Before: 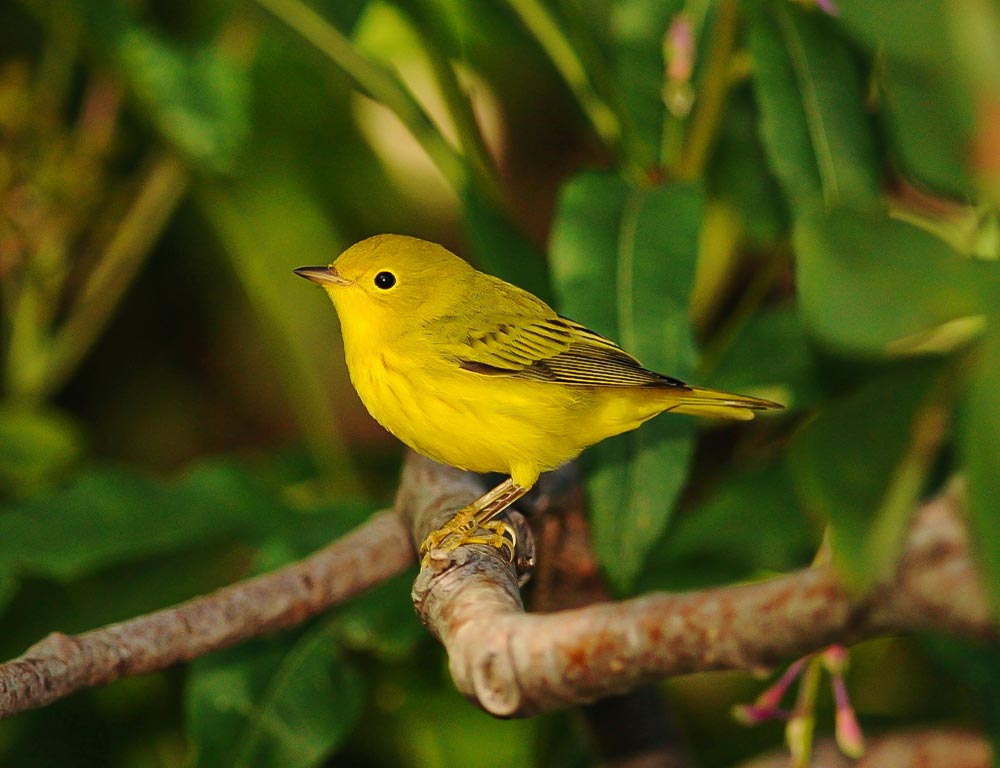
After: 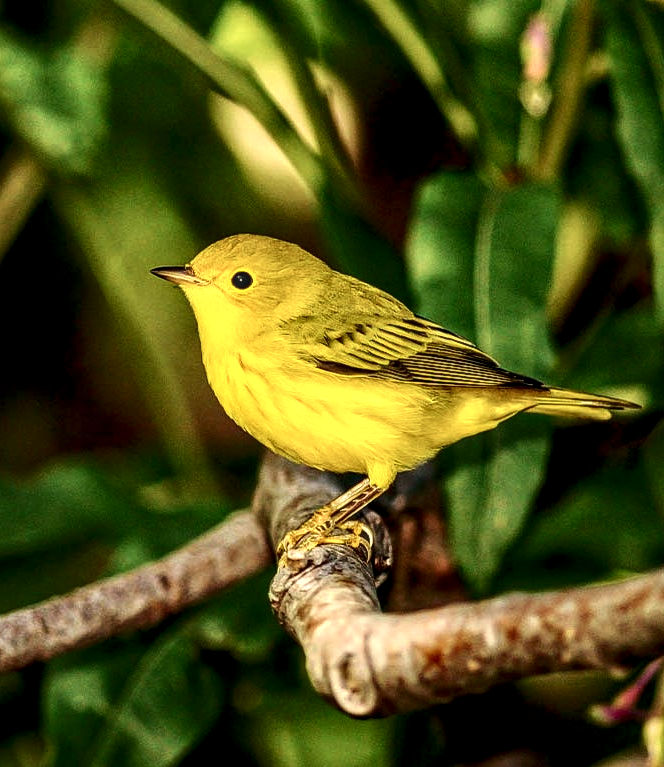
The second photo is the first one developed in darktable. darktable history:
contrast brightness saturation: contrast 0.221
local contrast: highlights 18%, detail 186%
crop and rotate: left 14.337%, right 19.24%
